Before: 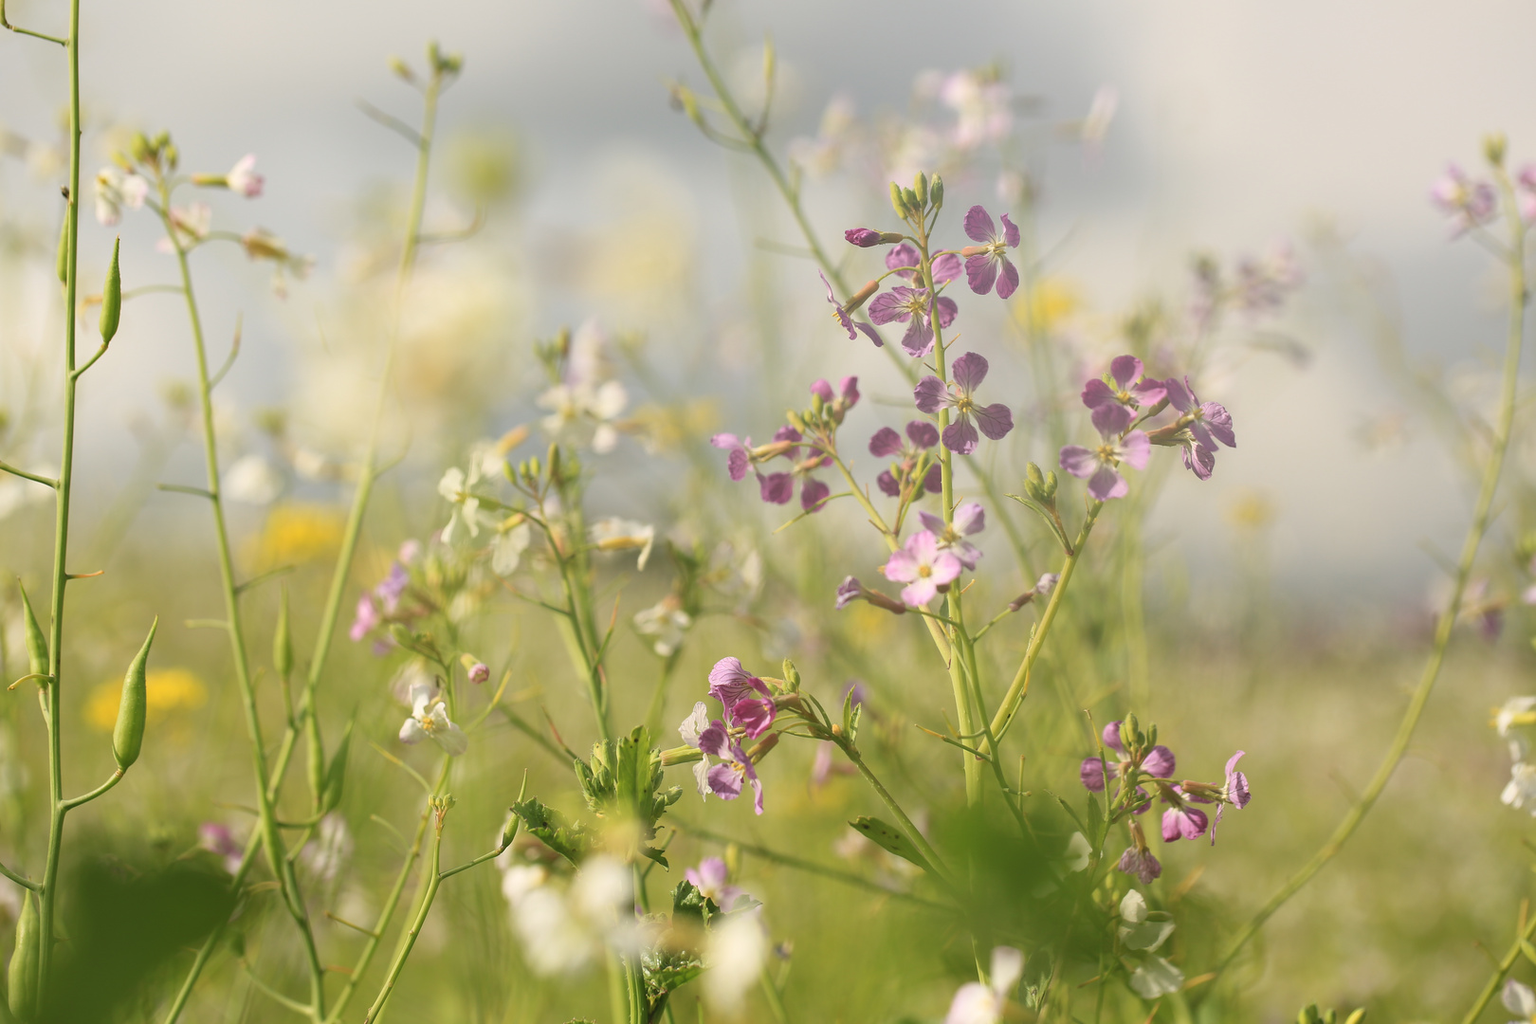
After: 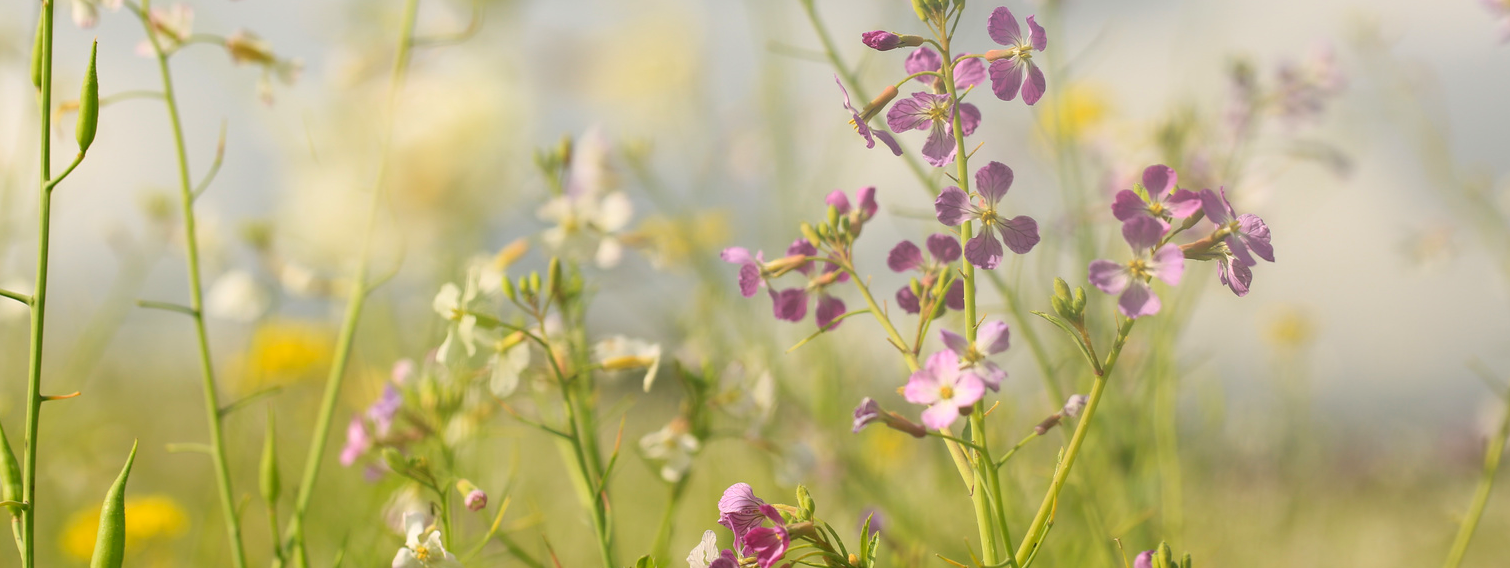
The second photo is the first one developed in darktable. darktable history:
contrast brightness saturation: contrast 0.078, saturation 0.202
crop: left 1.808%, top 19.481%, right 4.944%, bottom 27.899%
